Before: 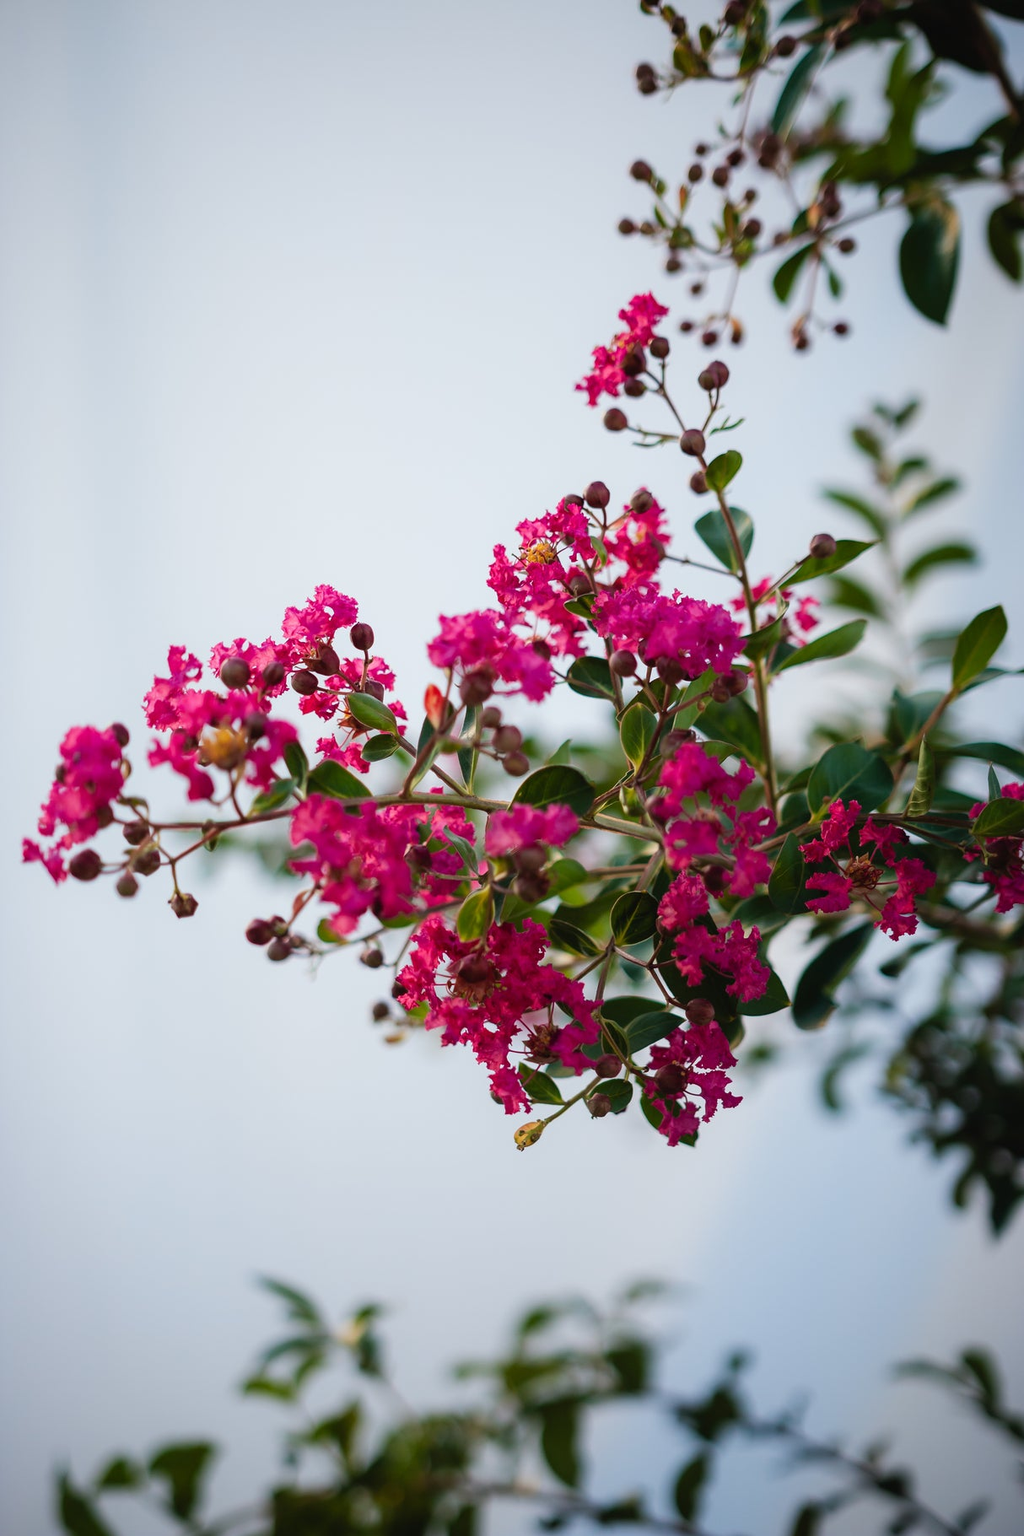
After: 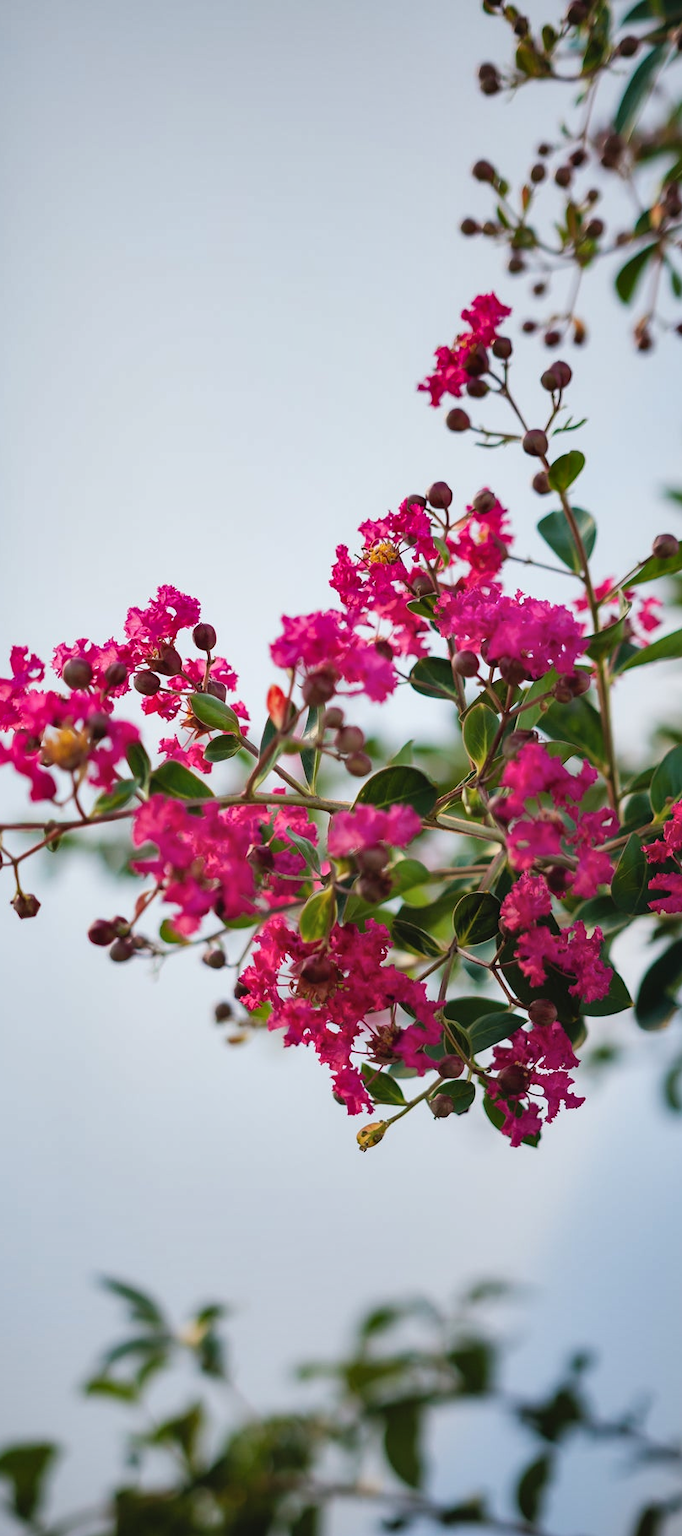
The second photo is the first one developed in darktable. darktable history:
shadows and highlights: white point adjustment 0.05, highlights color adjustment 55.9%, soften with gaussian
crop and rotate: left 15.546%, right 17.787%
contrast brightness saturation: contrast 0.05, brightness 0.06, saturation 0.01
